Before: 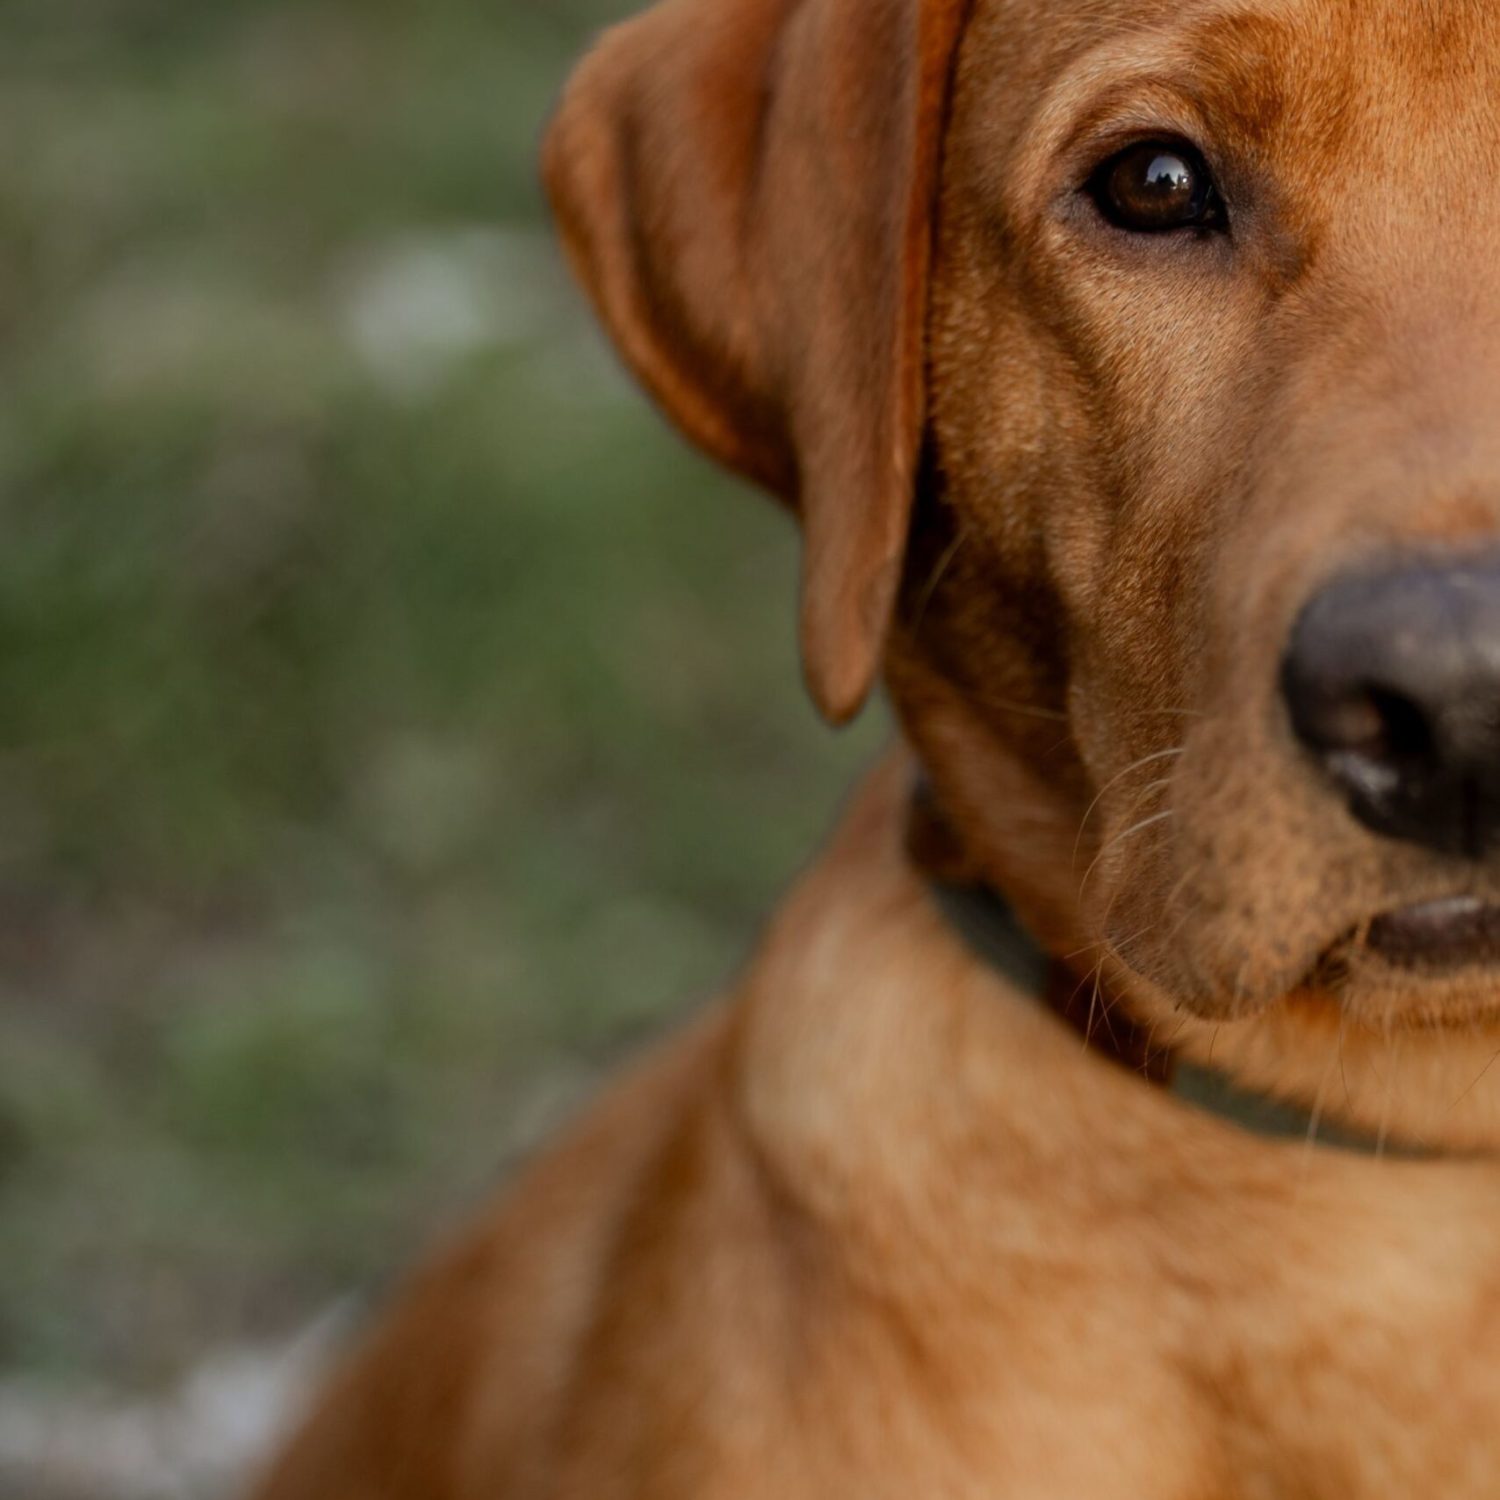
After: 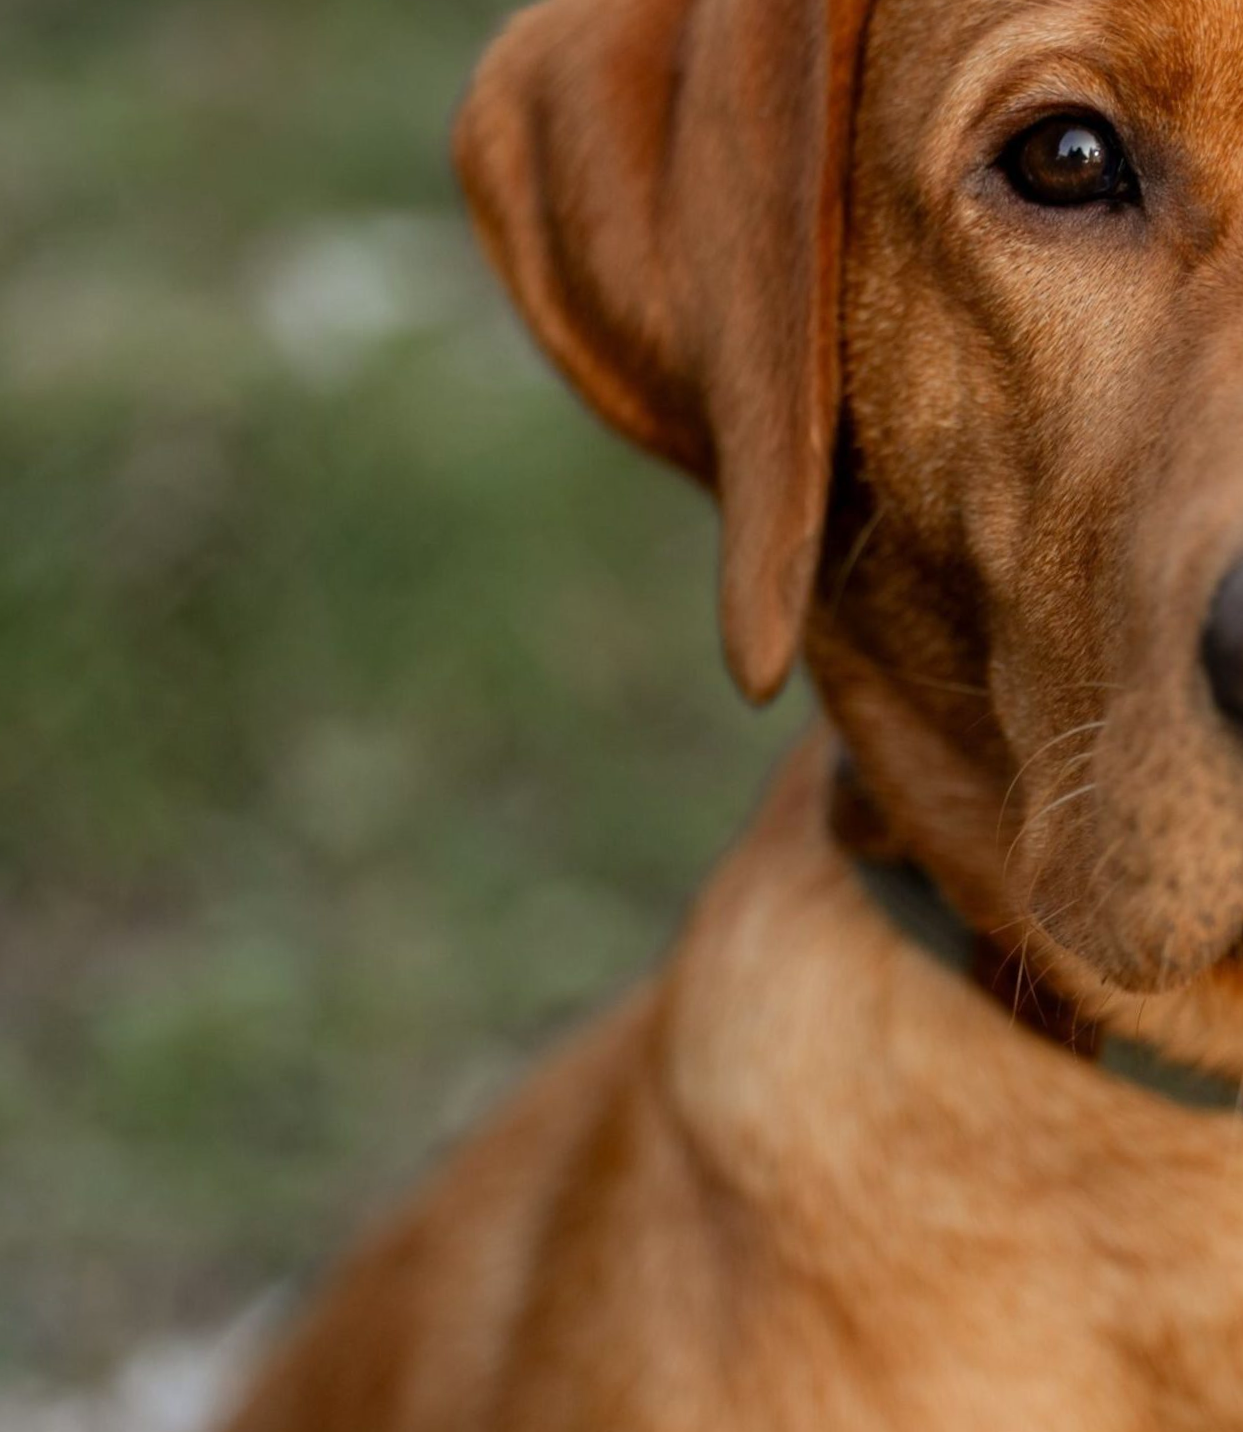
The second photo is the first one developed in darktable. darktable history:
exposure: exposure 0.188 EV, compensate highlight preservation false
crop and rotate: angle 1.02°, left 4.448%, top 0.457%, right 11.213%, bottom 2.392%
